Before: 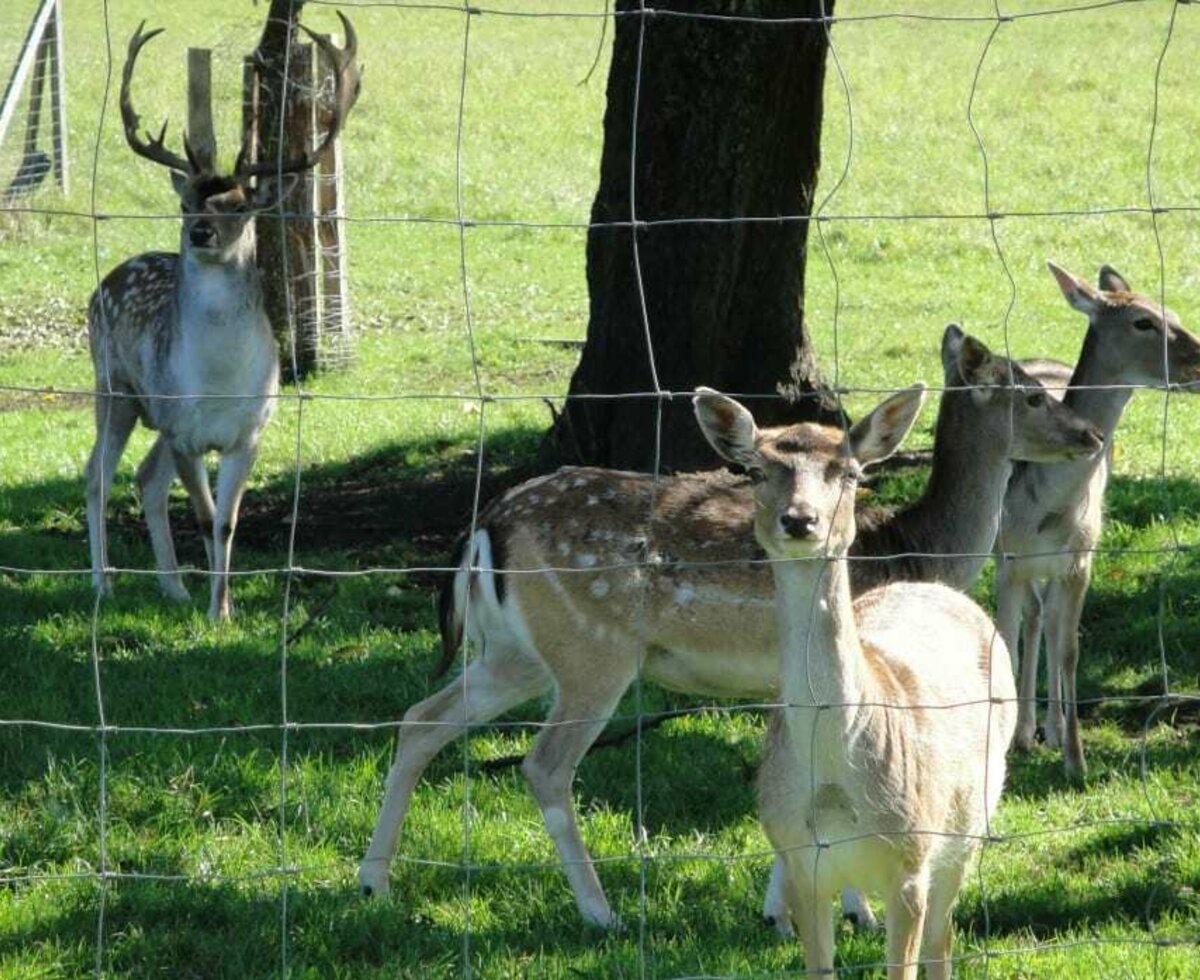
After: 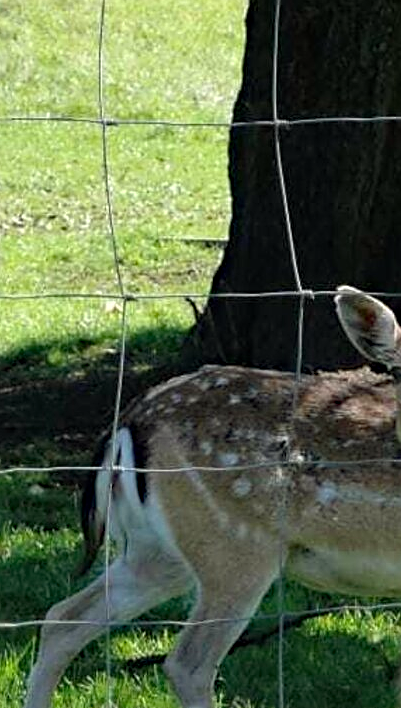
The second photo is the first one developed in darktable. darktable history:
sharpen: on, module defaults
crop and rotate: left 29.876%, top 10.388%, right 36.684%, bottom 17.31%
base curve: curves: ch0 [(0, 0) (0.989, 0.992)], preserve colors none
haze removal: strength 0.284, distance 0.245, compatibility mode true, adaptive false
